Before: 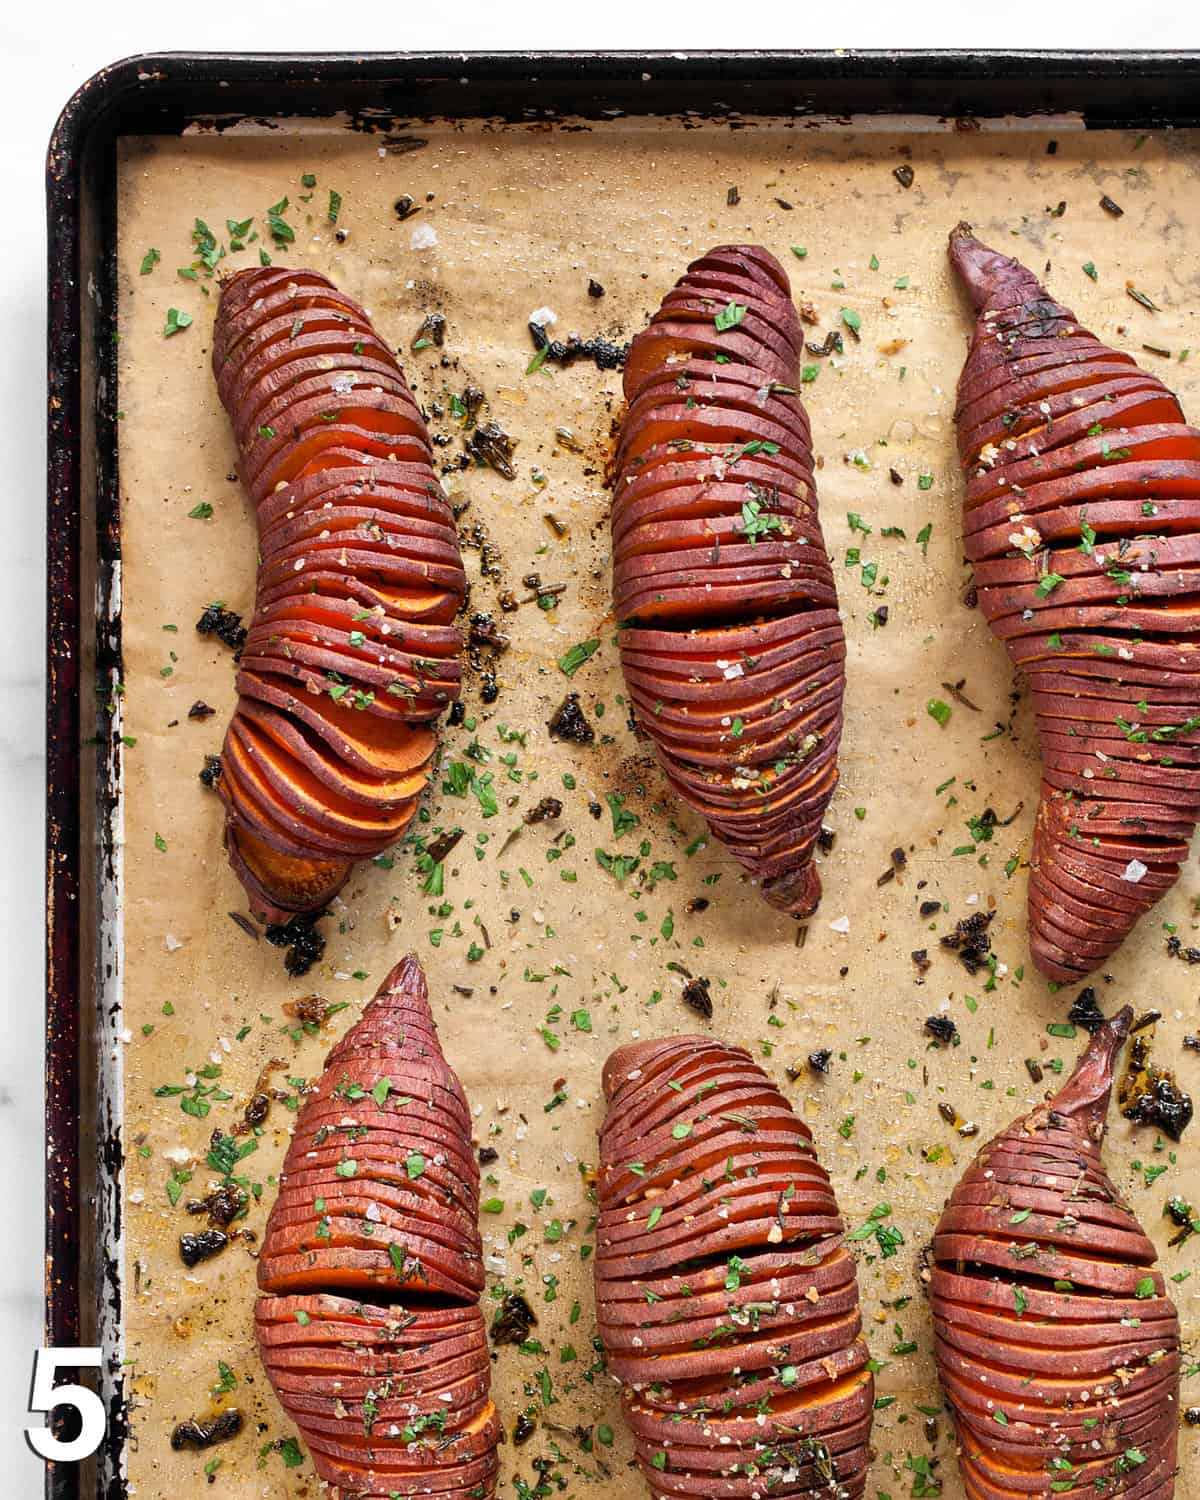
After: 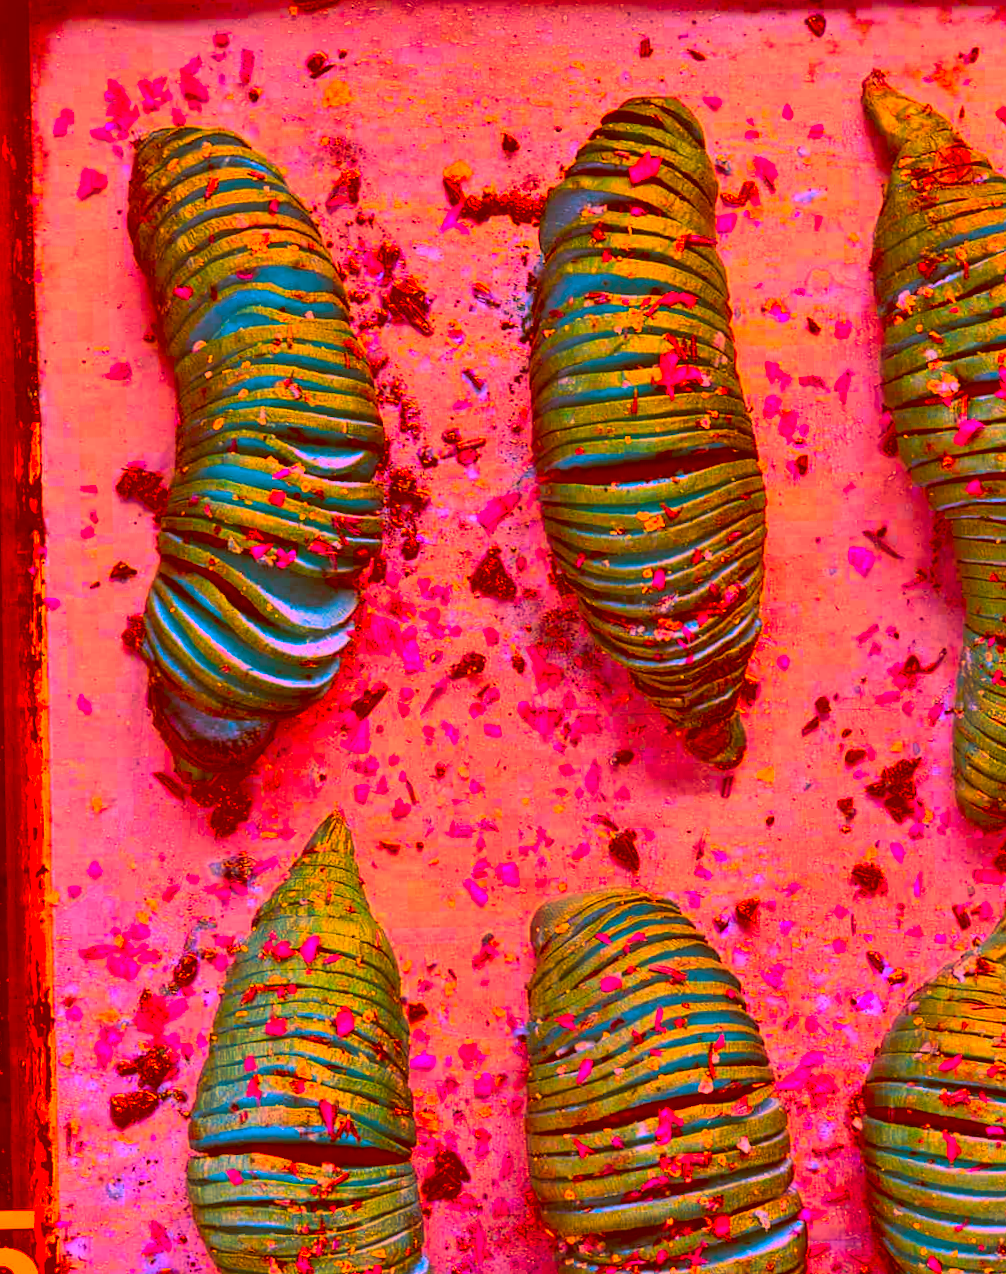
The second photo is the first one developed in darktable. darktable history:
rotate and perspective: rotation -1°, crop left 0.011, crop right 0.989, crop top 0.025, crop bottom 0.975
color correction: highlights a* -39.68, highlights b* -40, shadows a* -40, shadows b* -40, saturation -3
white balance: red 1.004, blue 1.096
crop: left 6.446%, top 8.188%, right 9.538%, bottom 3.548%
color balance rgb: global vibrance 20%
